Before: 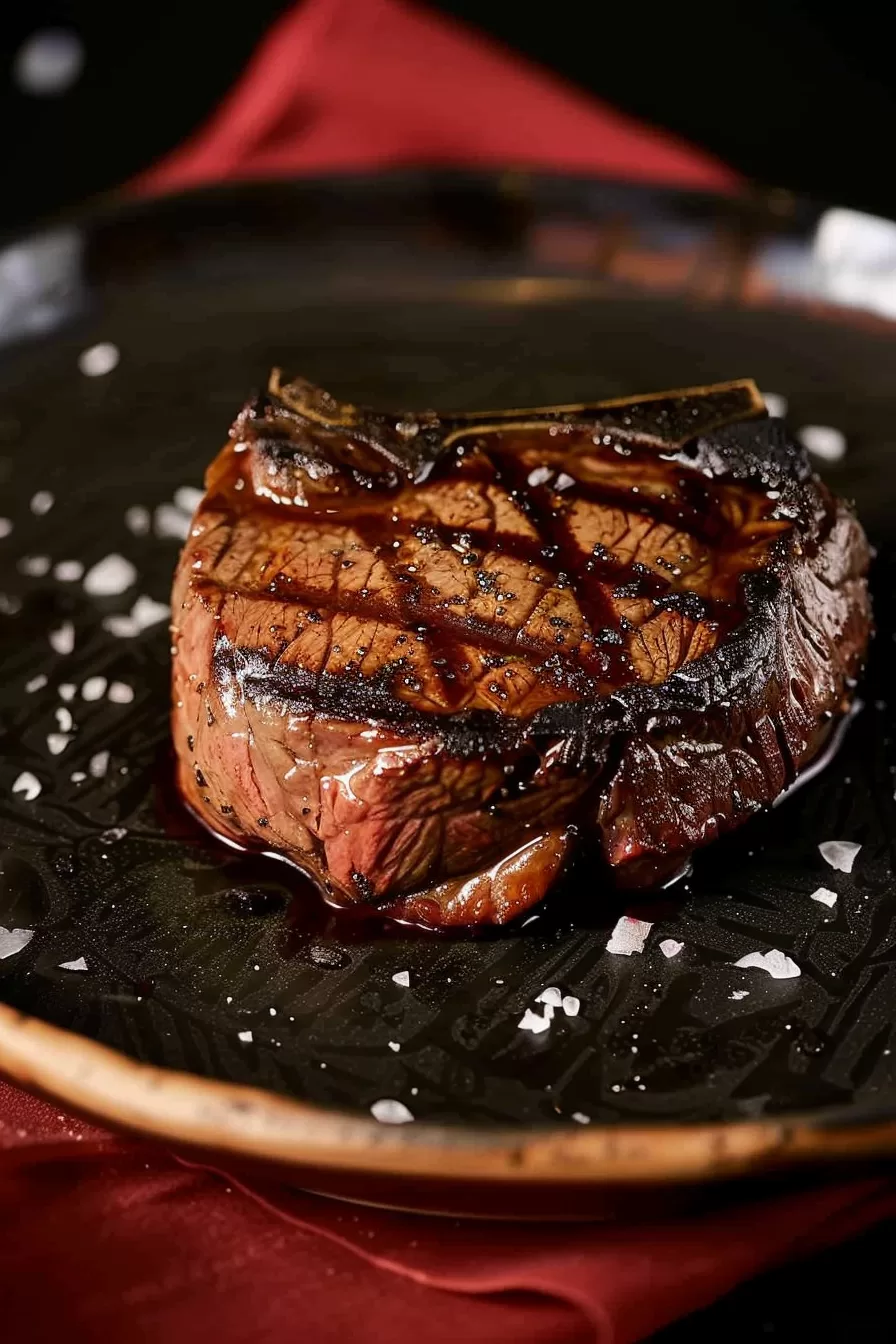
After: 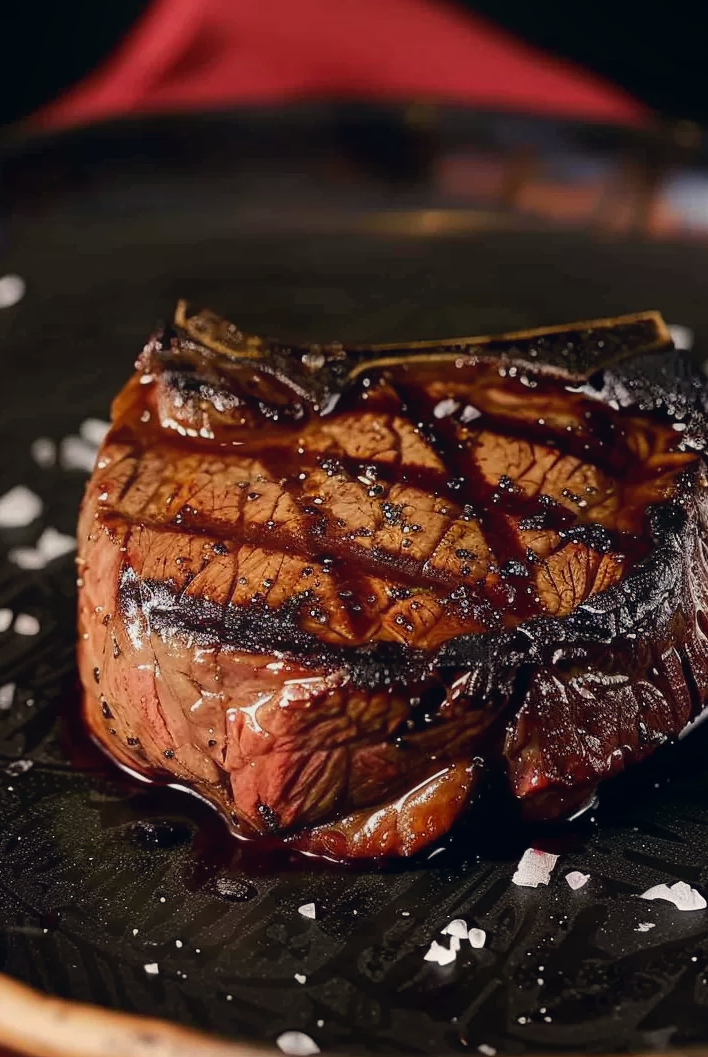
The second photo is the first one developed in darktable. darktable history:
color correction: highlights a* 0.328, highlights b* 2.7, shadows a* -0.839, shadows b* -4.71
contrast equalizer: y [[0.586, 0.584, 0.576, 0.565, 0.552, 0.539], [0.5 ×6], [0.97, 0.959, 0.919, 0.859, 0.789, 0.717], [0 ×6], [0 ×6]], mix -0.306
crop and rotate: left 10.514%, top 5.1%, right 10.397%, bottom 16.212%
